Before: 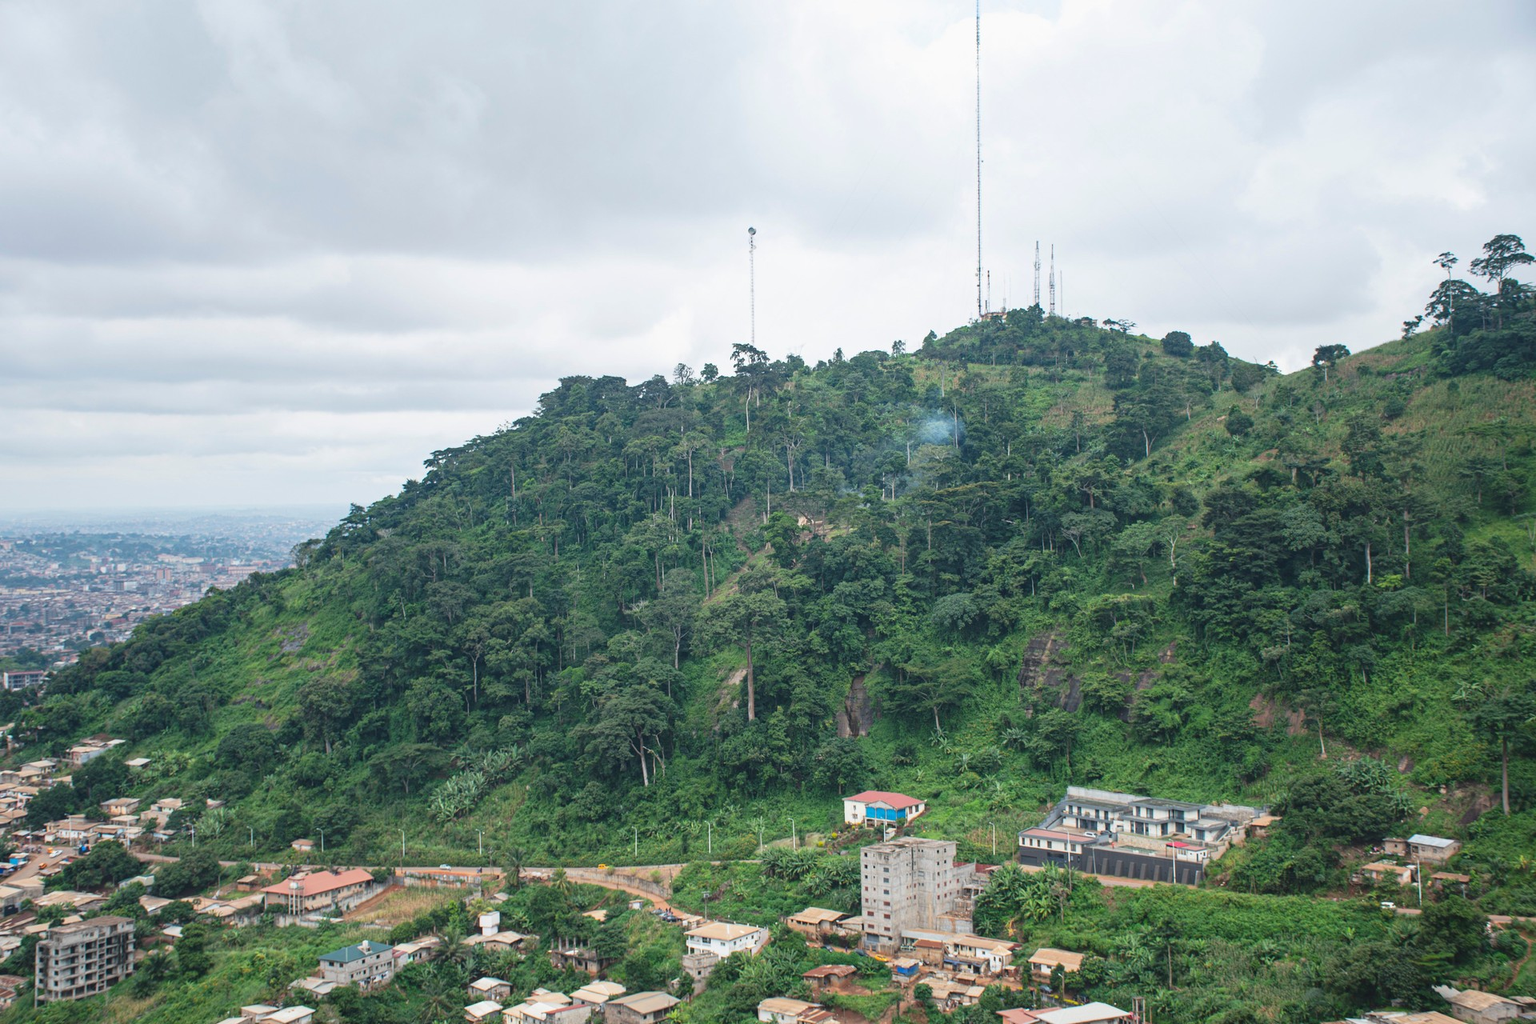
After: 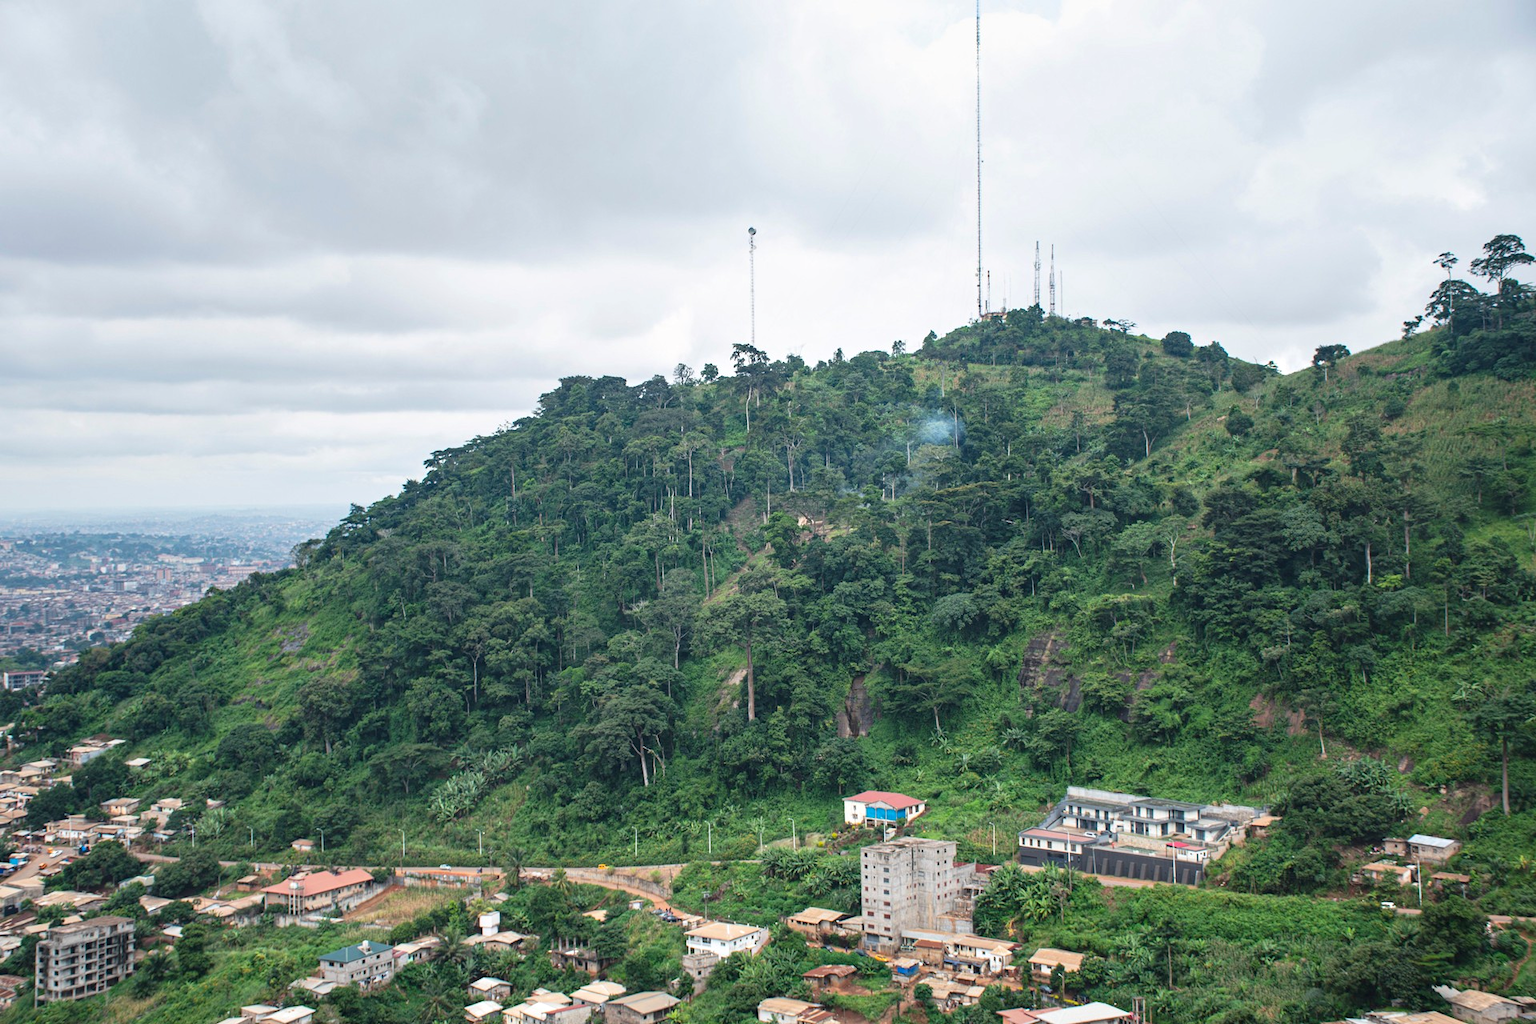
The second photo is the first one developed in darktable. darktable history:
contrast equalizer: y [[0.6 ×6], [0.55 ×6], [0 ×6], [0 ×6], [0 ×6]], mix 0.304
